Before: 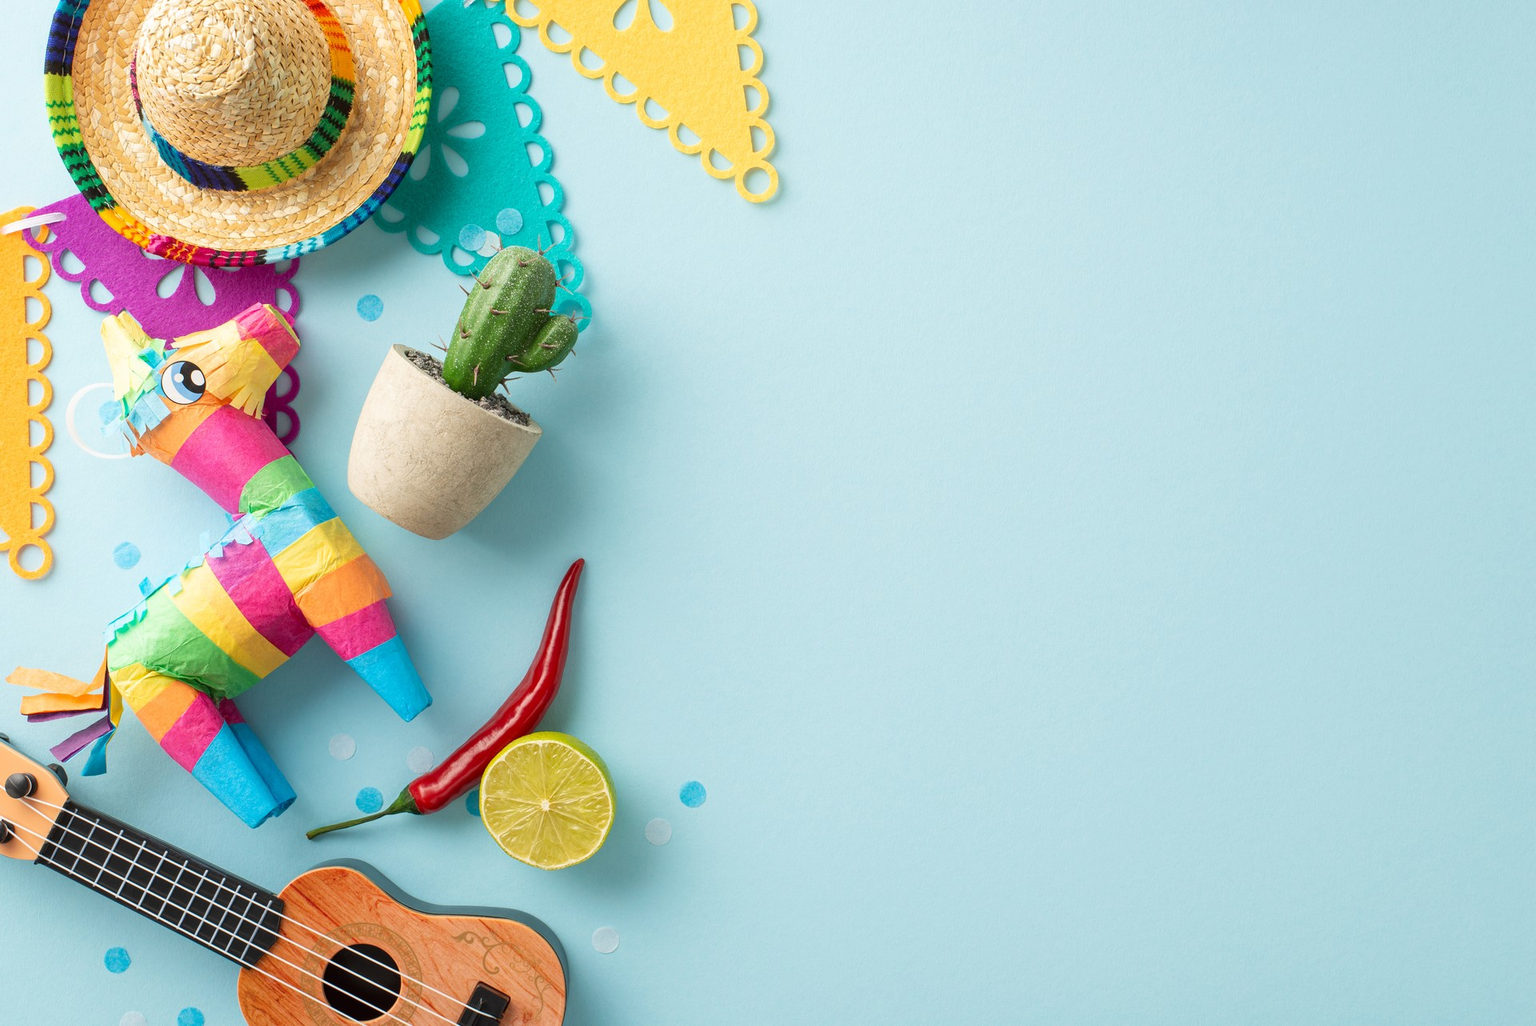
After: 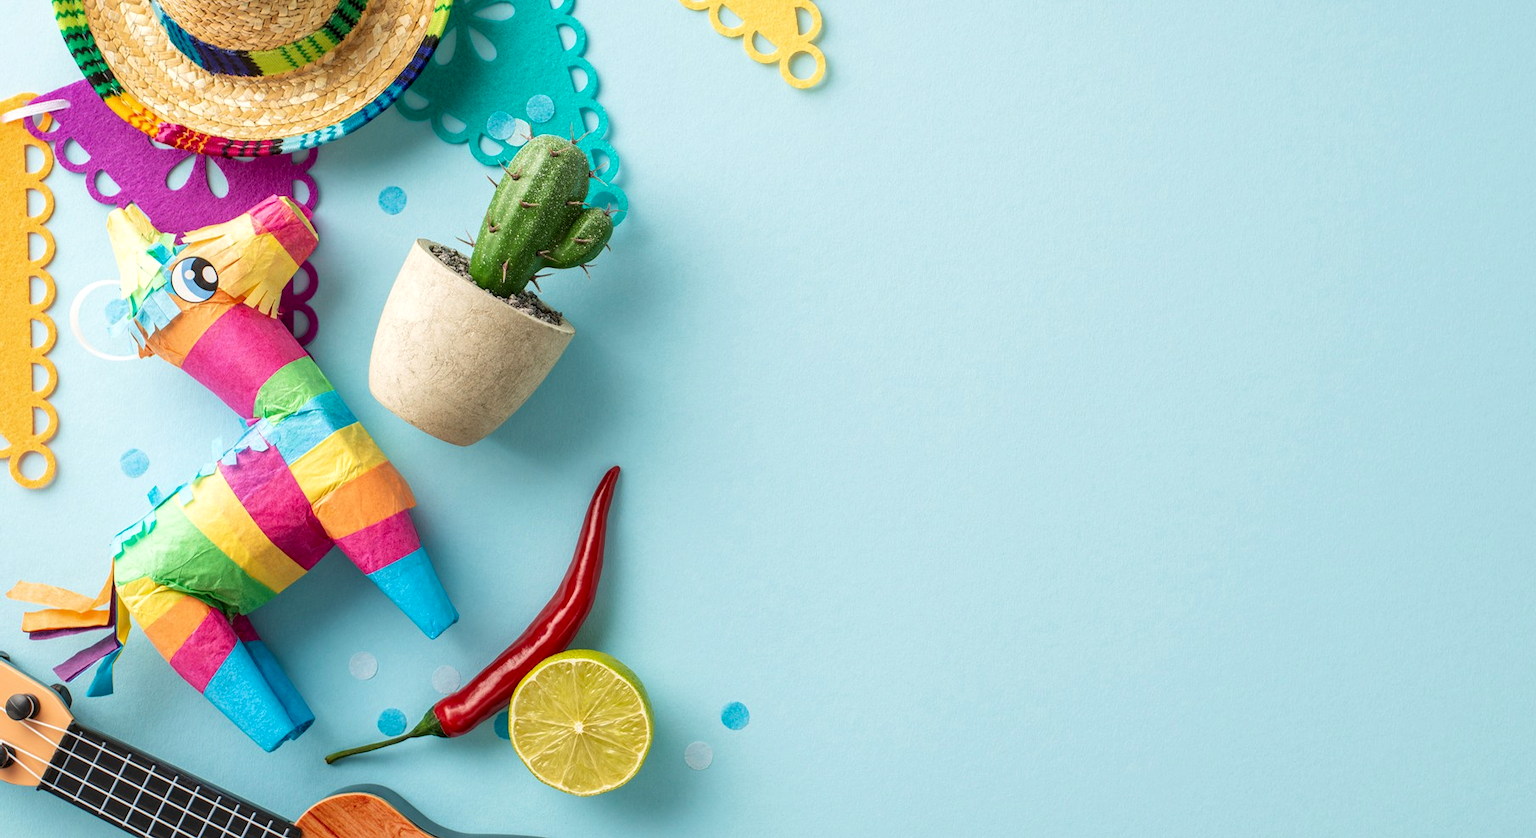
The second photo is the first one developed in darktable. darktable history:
crop and rotate: angle 0.03°, top 11.643%, right 5.651%, bottom 11.189%
local contrast: detail 130%
velvia: strength 15%
